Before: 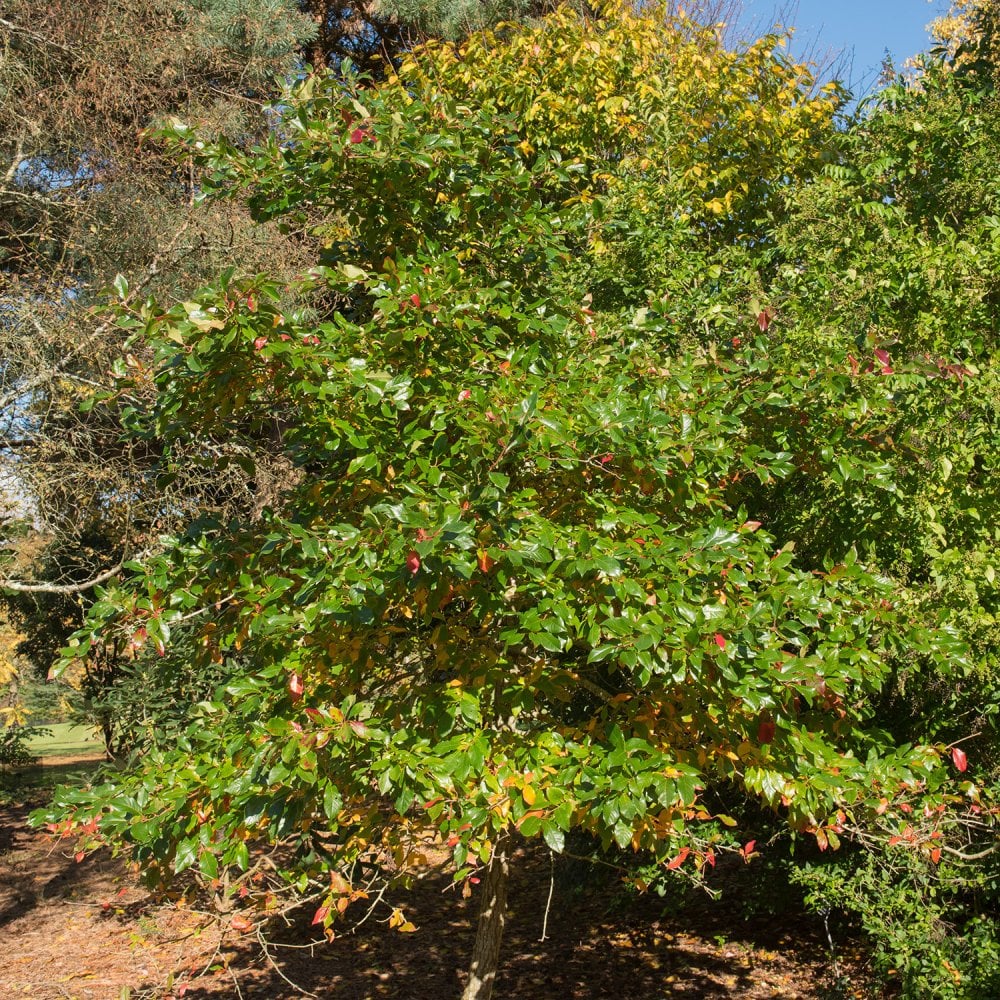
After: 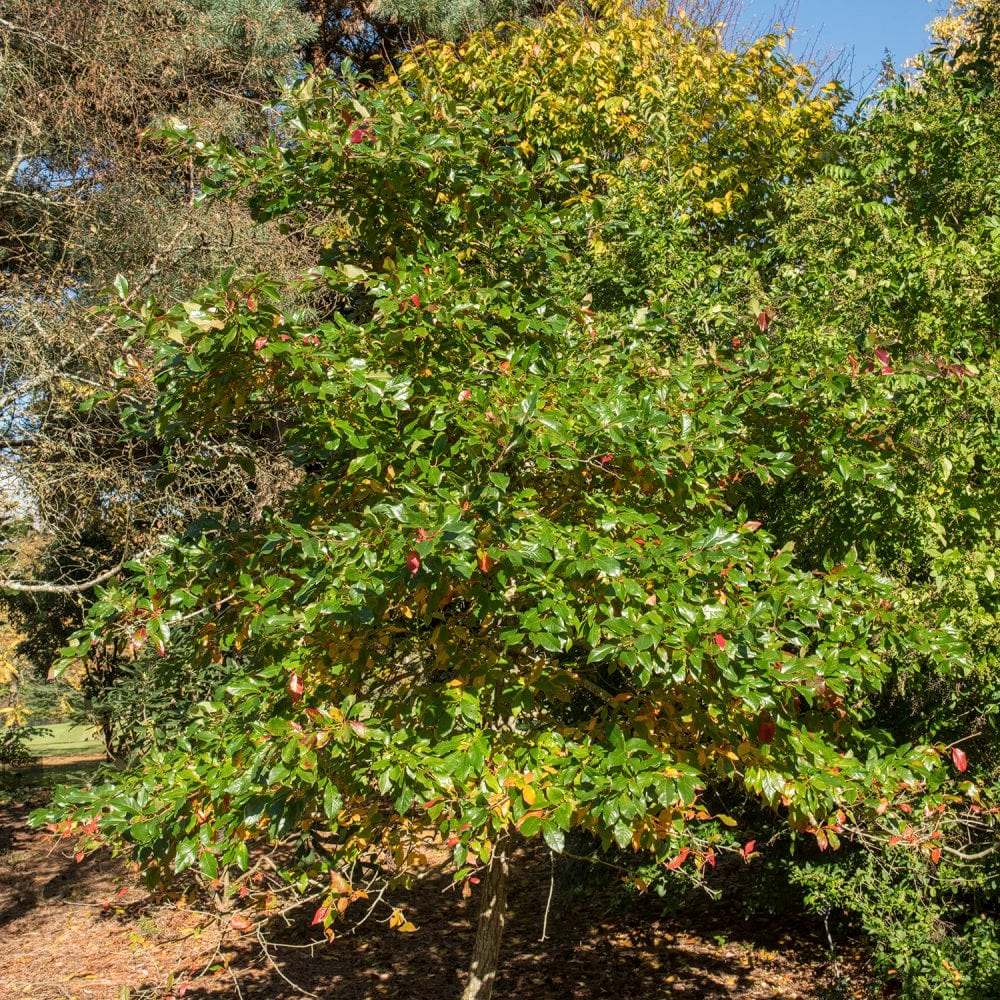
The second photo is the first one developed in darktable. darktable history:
base curve: exposure shift 0, preserve colors none
local contrast: on, module defaults
